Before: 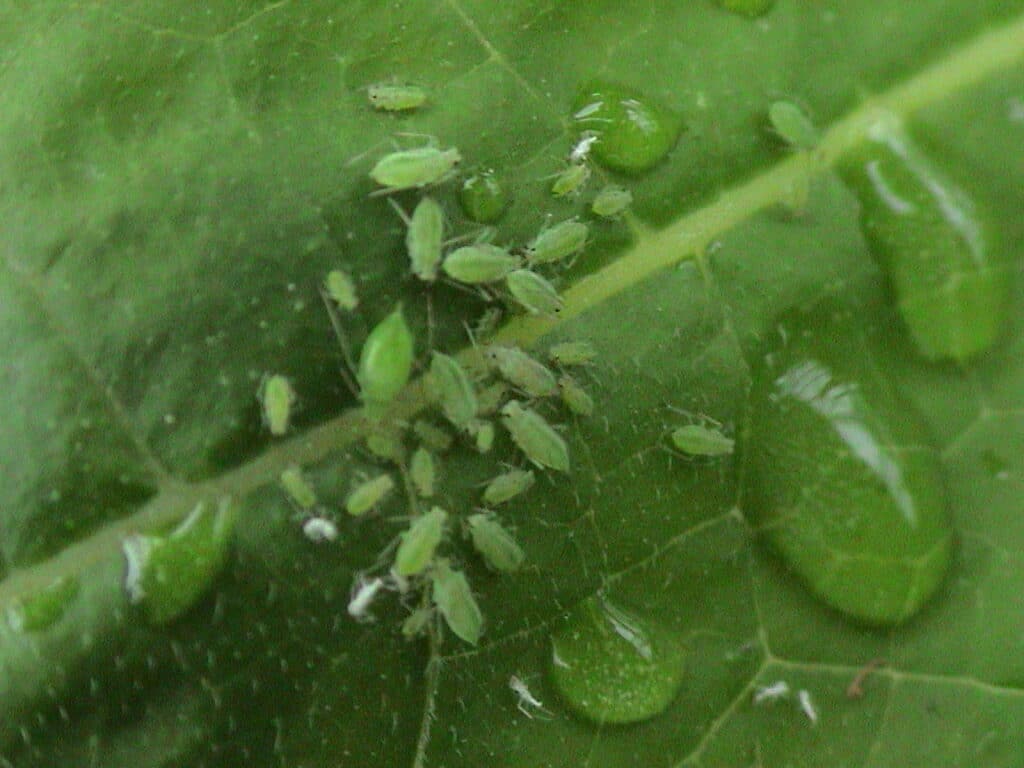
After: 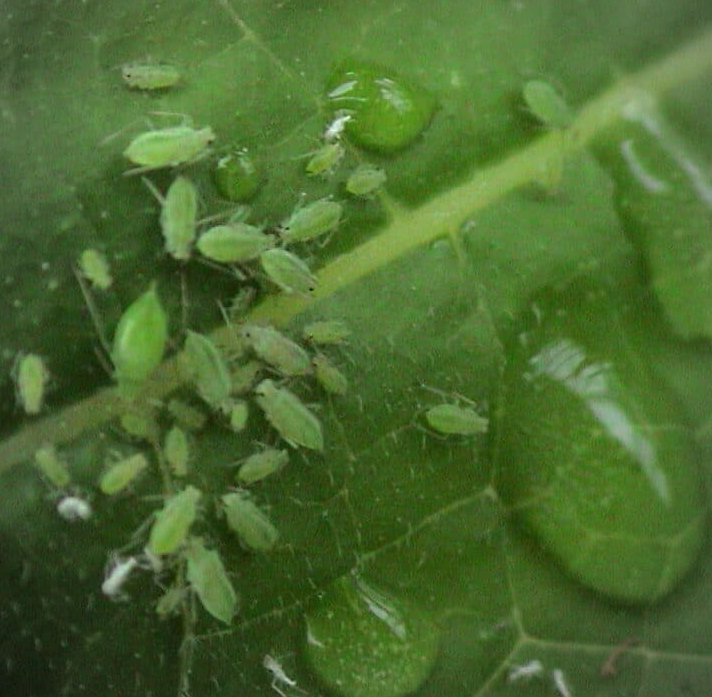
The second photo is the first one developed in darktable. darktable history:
crop and rotate: left 24.034%, top 2.838%, right 6.406%, bottom 6.299%
color balance: mode lift, gamma, gain (sRGB)
vignetting: fall-off radius 70%, automatic ratio true
